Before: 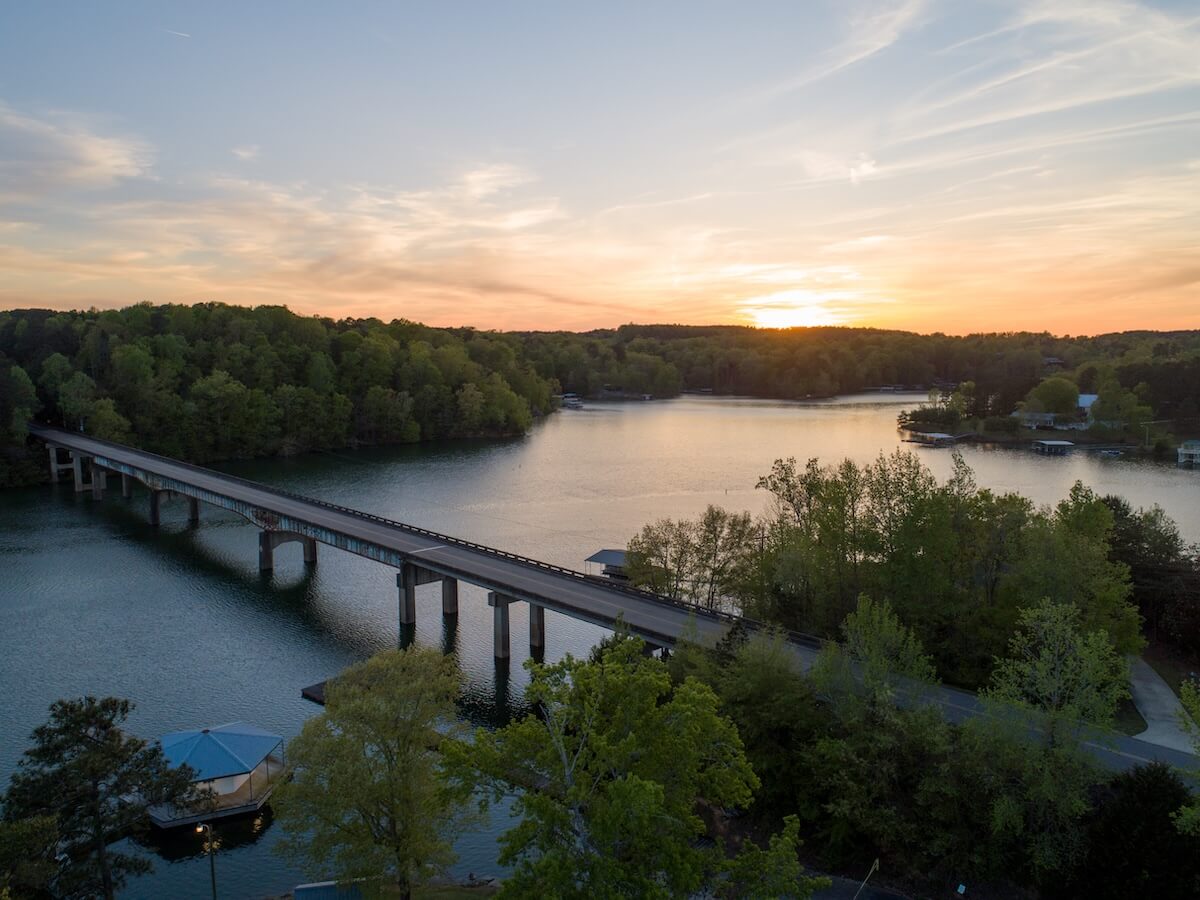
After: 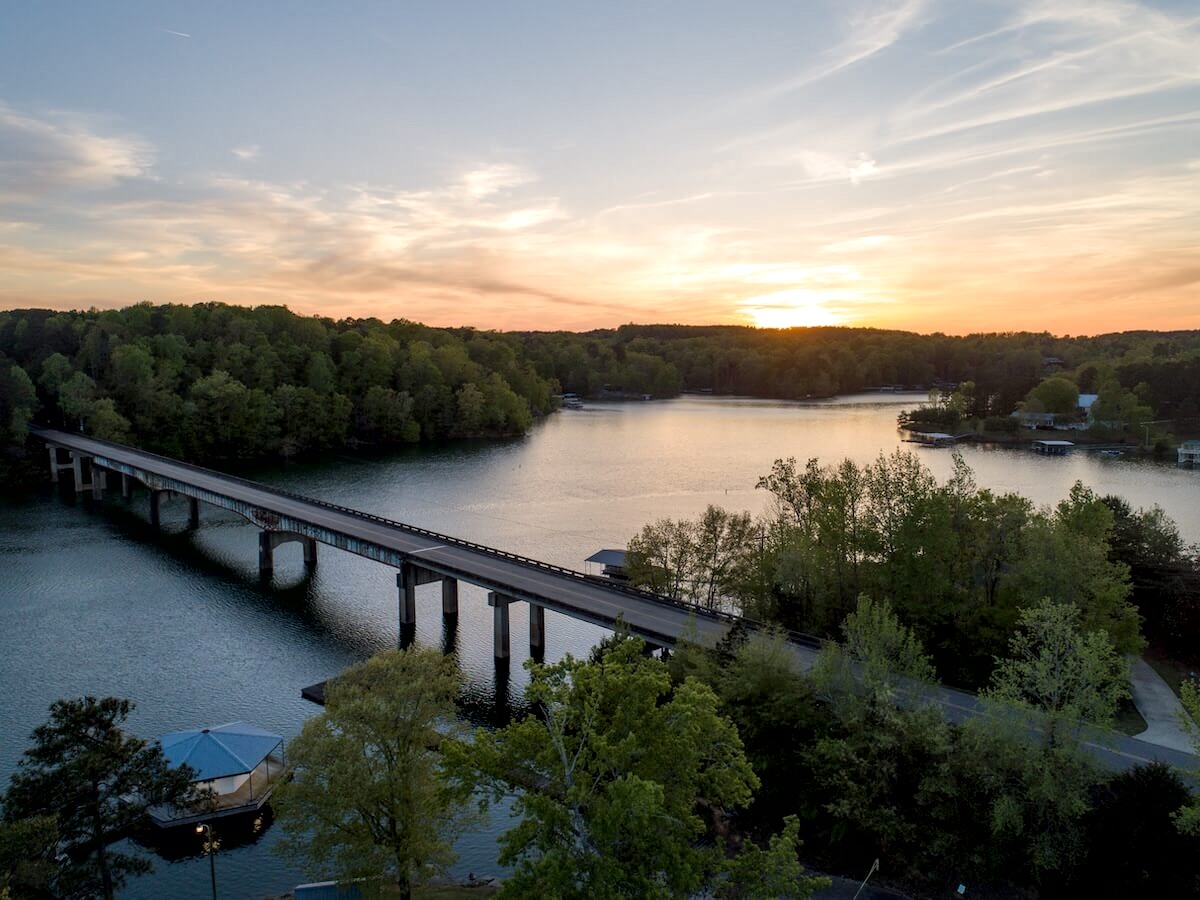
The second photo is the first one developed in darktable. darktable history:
local contrast: mode bilateral grid, contrast 100, coarseness 99, detail 165%, midtone range 0.2
